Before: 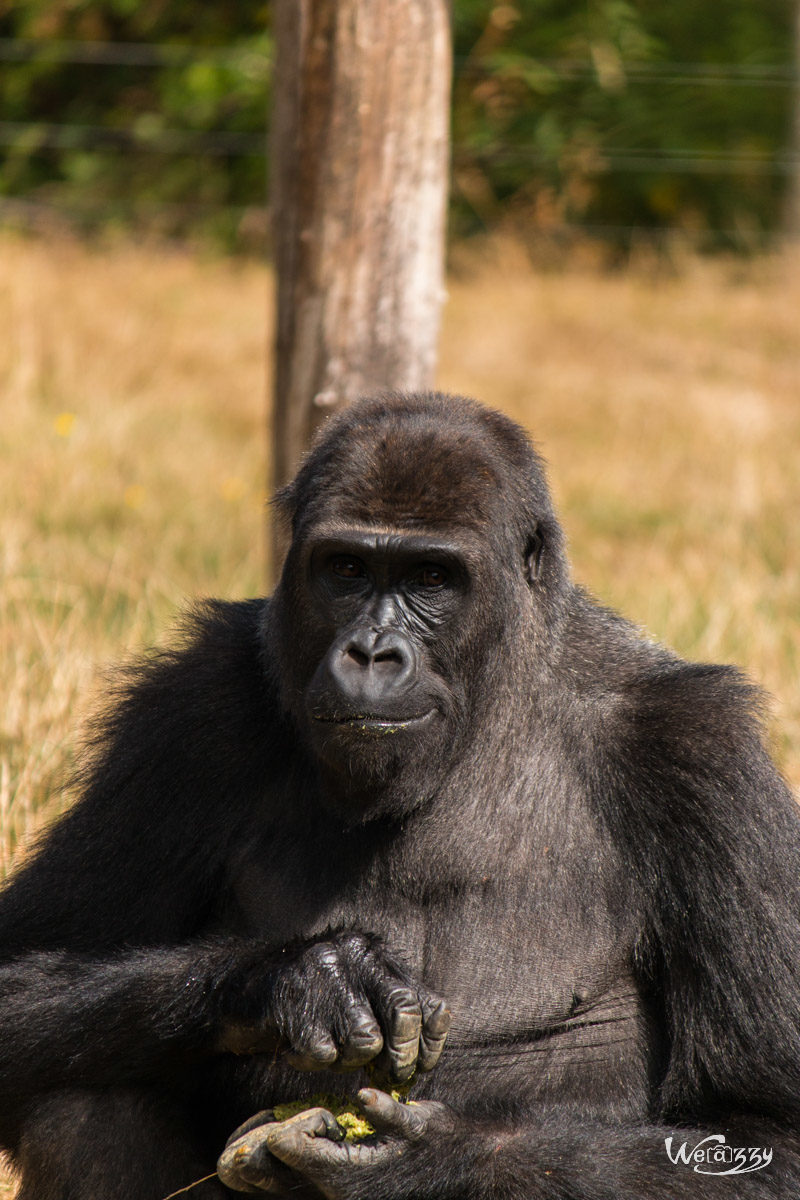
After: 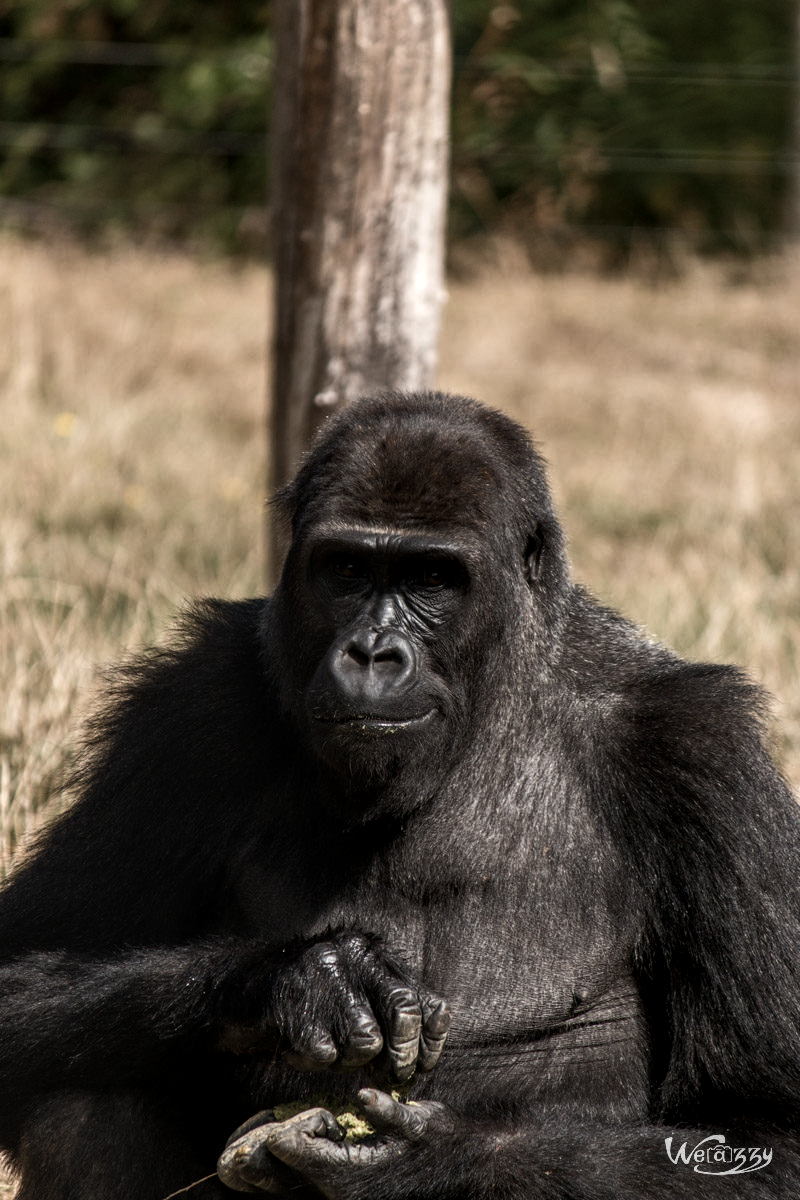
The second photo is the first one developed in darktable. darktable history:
color balance rgb: perceptual saturation grading › highlights -31.88%, perceptual saturation grading › mid-tones 5.8%, perceptual saturation grading › shadows 18.12%, perceptual brilliance grading › highlights 3.62%, perceptual brilliance grading › mid-tones -18.12%, perceptual brilliance grading › shadows -41.3%
contrast brightness saturation: saturation -0.05
local contrast: on, module defaults
color correction: saturation 0.8
